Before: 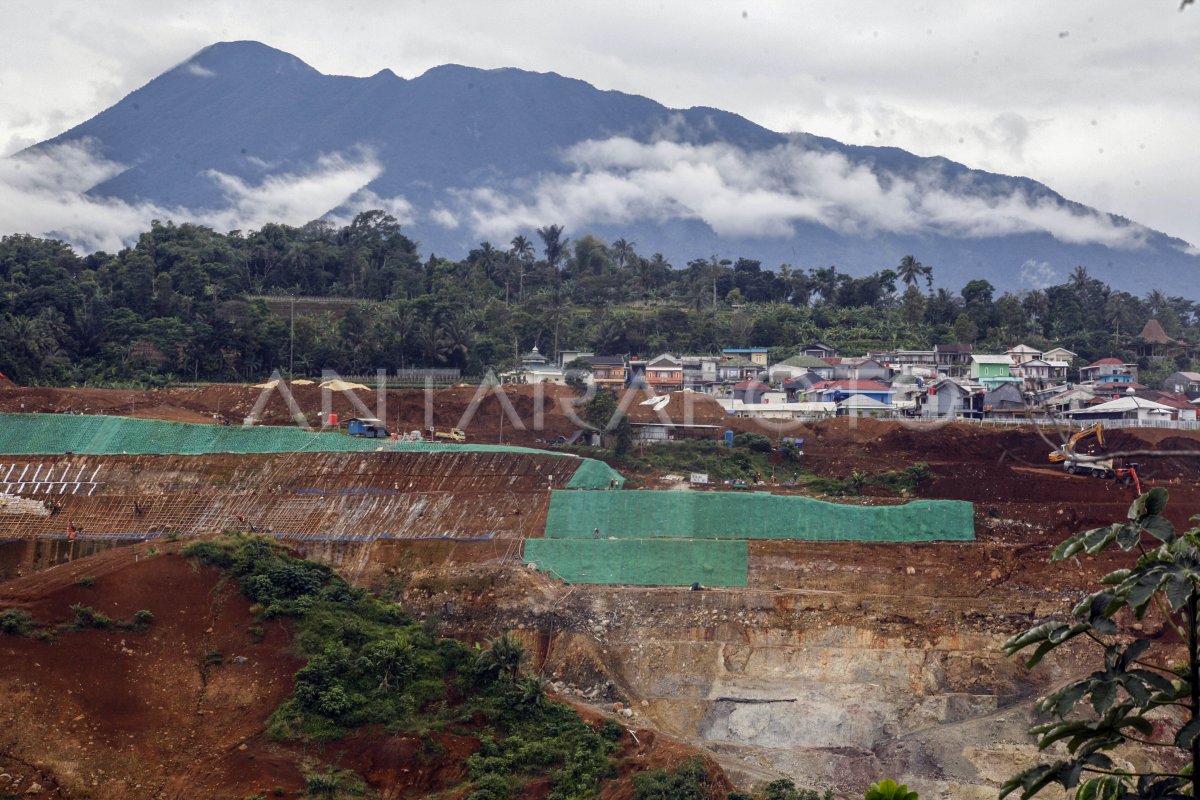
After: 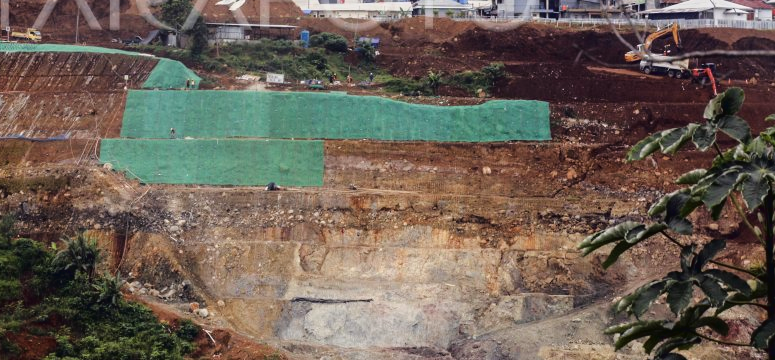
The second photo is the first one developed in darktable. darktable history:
tone curve: curves: ch0 [(0, 0.021) (0.049, 0.044) (0.152, 0.14) (0.328, 0.377) (0.473, 0.543) (0.641, 0.705) (0.85, 0.894) (1, 0.969)]; ch1 [(0, 0) (0.302, 0.331) (0.433, 0.432) (0.472, 0.47) (0.502, 0.503) (0.527, 0.521) (0.564, 0.58) (0.614, 0.626) (0.677, 0.701) (0.859, 0.885) (1, 1)]; ch2 [(0, 0) (0.33, 0.301) (0.447, 0.44) (0.487, 0.496) (0.502, 0.516) (0.535, 0.563) (0.565, 0.593) (0.608, 0.638) (1, 1)], color space Lab, linked channels
crop and rotate: left 35.37%, top 50.06%, bottom 4.843%
